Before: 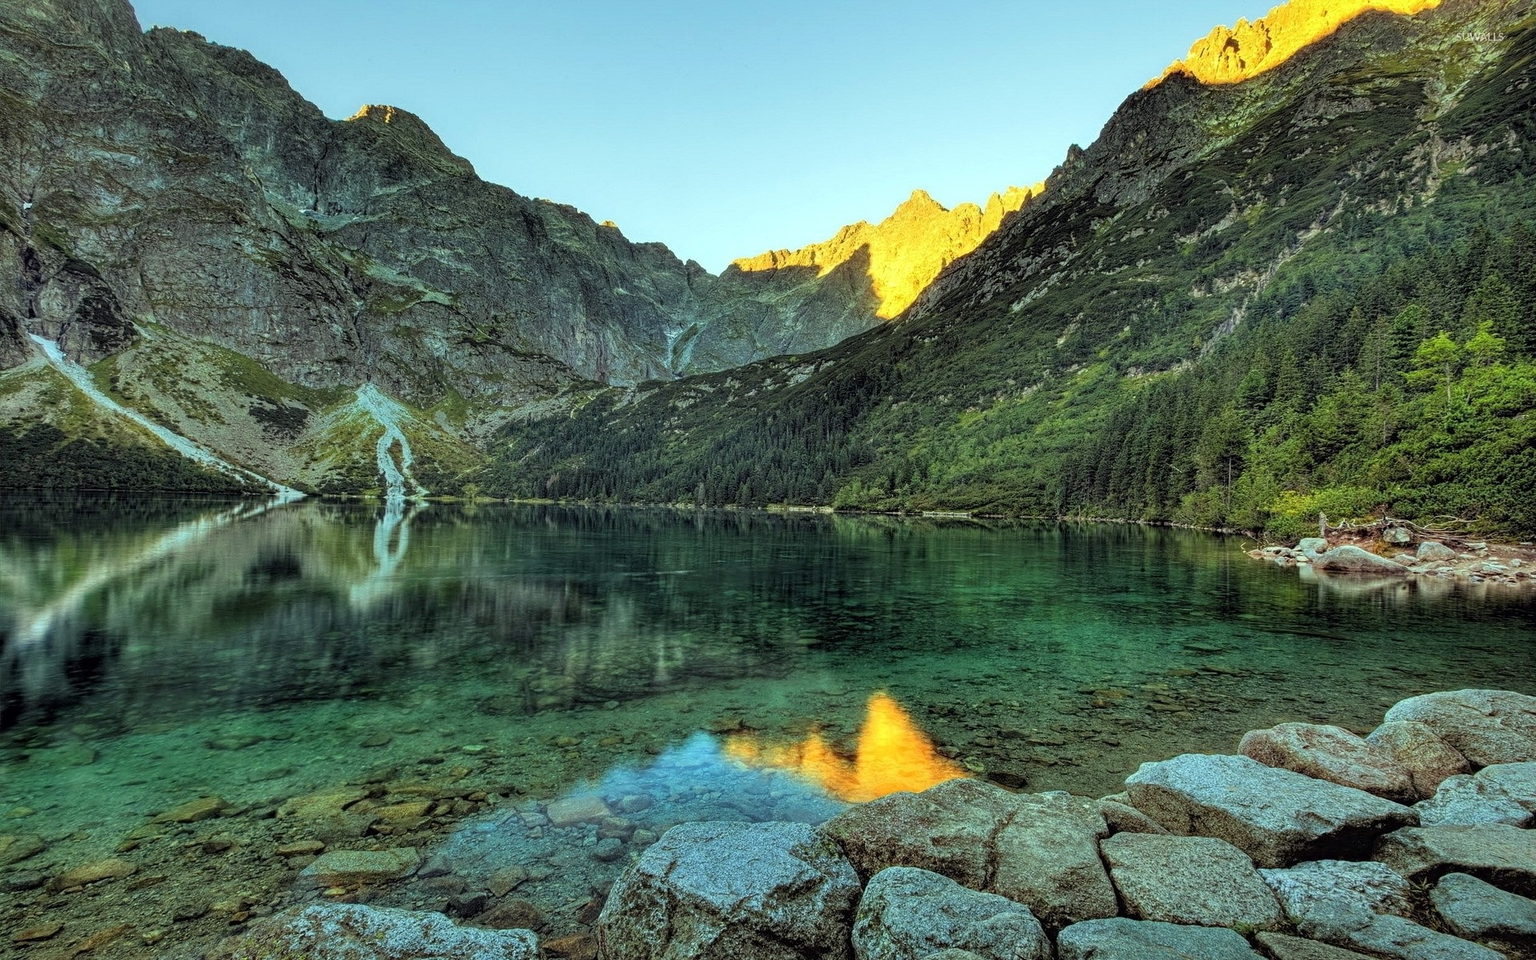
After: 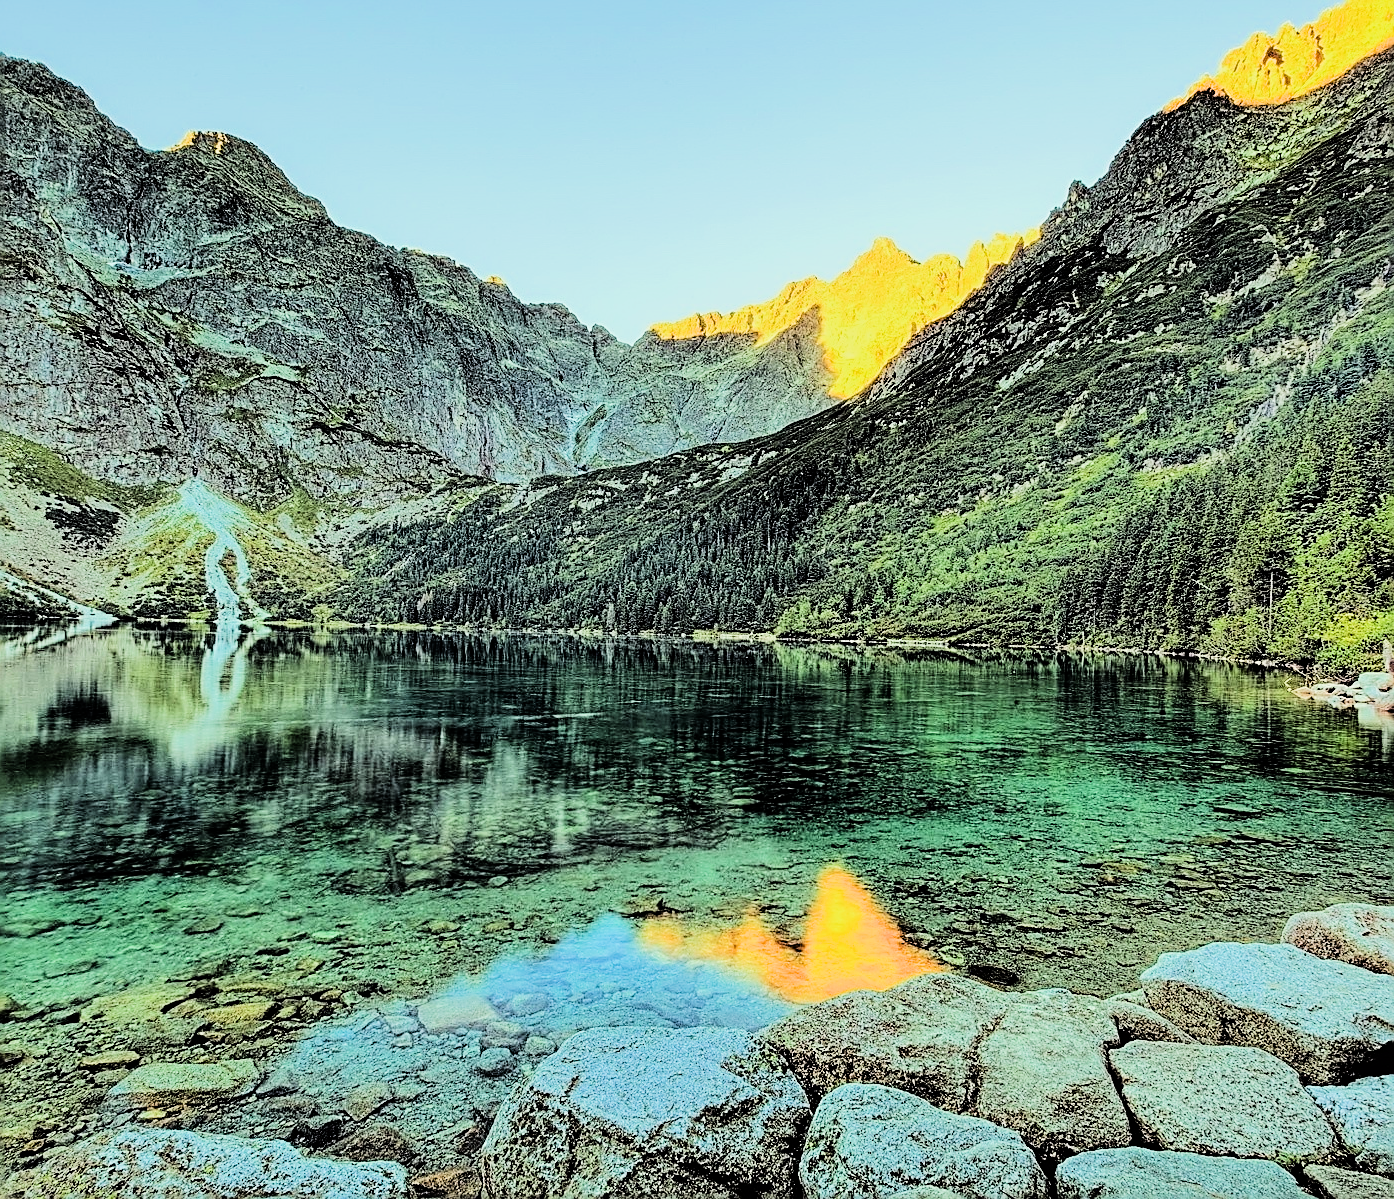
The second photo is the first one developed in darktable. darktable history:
tone equalizer: -7 EV 0.145 EV, -6 EV 0.582 EV, -5 EV 1.14 EV, -4 EV 1.36 EV, -3 EV 1.12 EV, -2 EV 0.6 EV, -1 EV 0.159 EV, edges refinement/feathering 500, mask exposure compensation -1.57 EV, preserve details no
sharpen: amount 0.91
crop: left 13.865%, top 0%, right 13.49%
filmic rgb: black relative exposure -7.98 EV, white relative exposure 4.03 EV, hardness 4.11, contrast 1.37
